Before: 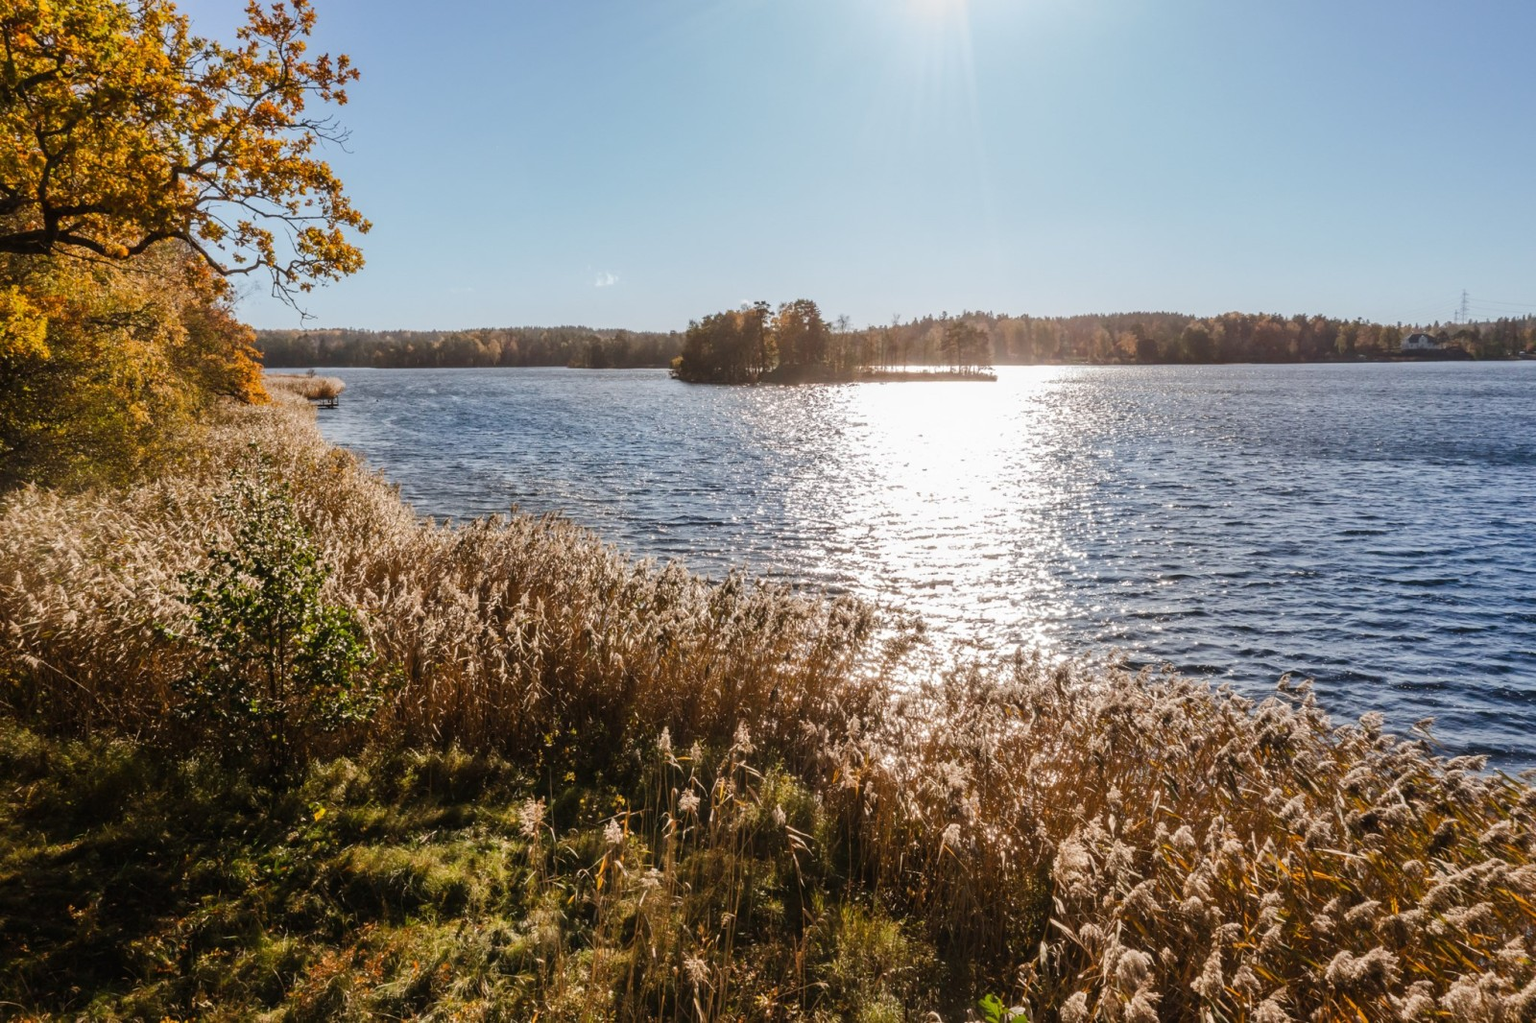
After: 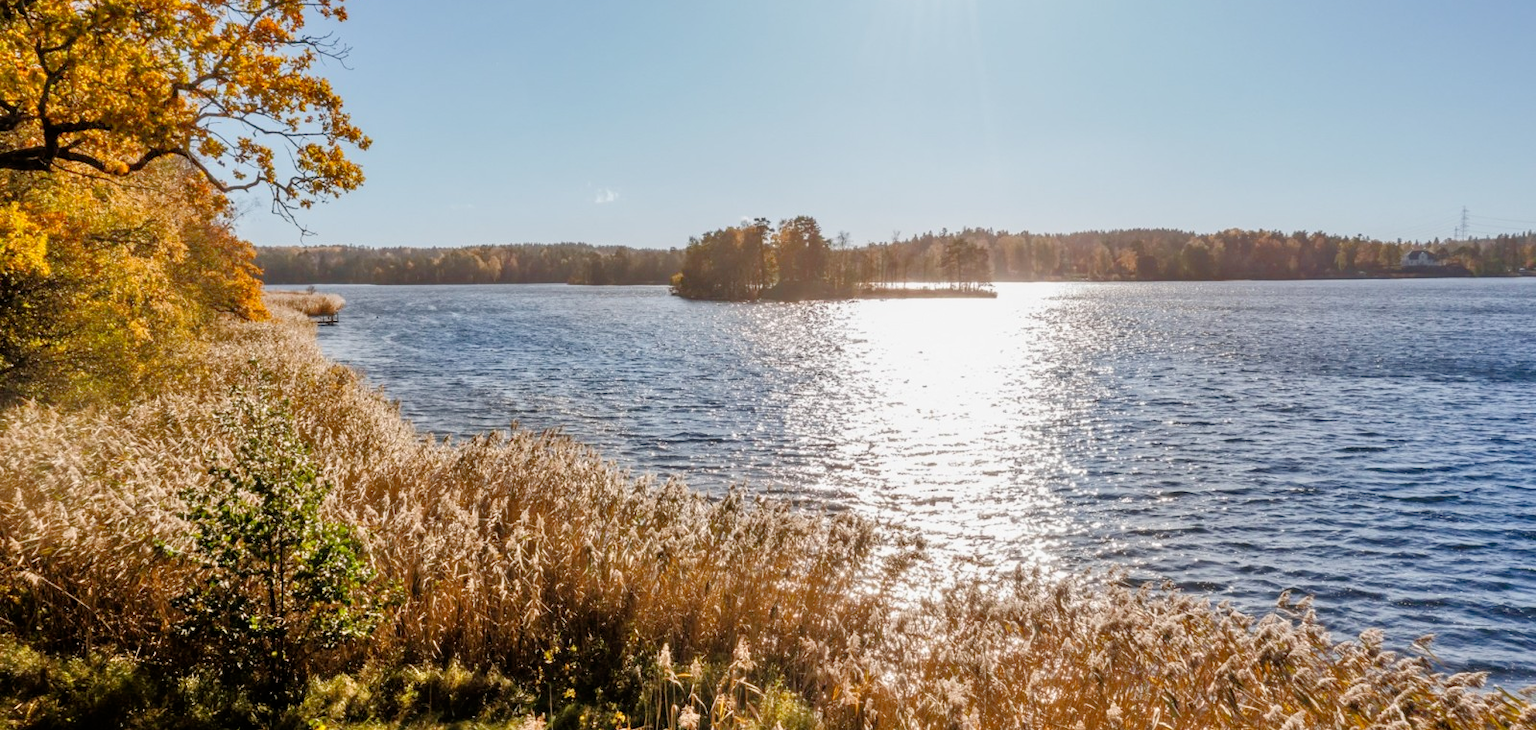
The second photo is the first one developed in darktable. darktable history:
filmic rgb: middle gray luminance 18.28%, black relative exposure -11.47 EV, white relative exposure 2.58 EV, threshold 3.04 EV, target black luminance 0%, hardness 8.4, latitude 98.02%, contrast 1.084, shadows ↔ highlights balance 0.347%, preserve chrominance no, color science v4 (2020), contrast in shadows soft, contrast in highlights soft, enable highlight reconstruction true
tone equalizer: -7 EV 0.144 EV, -6 EV 0.615 EV, -5 EV 1.16 EV, -4 EV 1.36 EV, -3 EV 1.17 EV, -2 EV 0.6 EV, -1 EV 0.165 EV
crop and rotate: top 8.205%, bottom 20.326%
